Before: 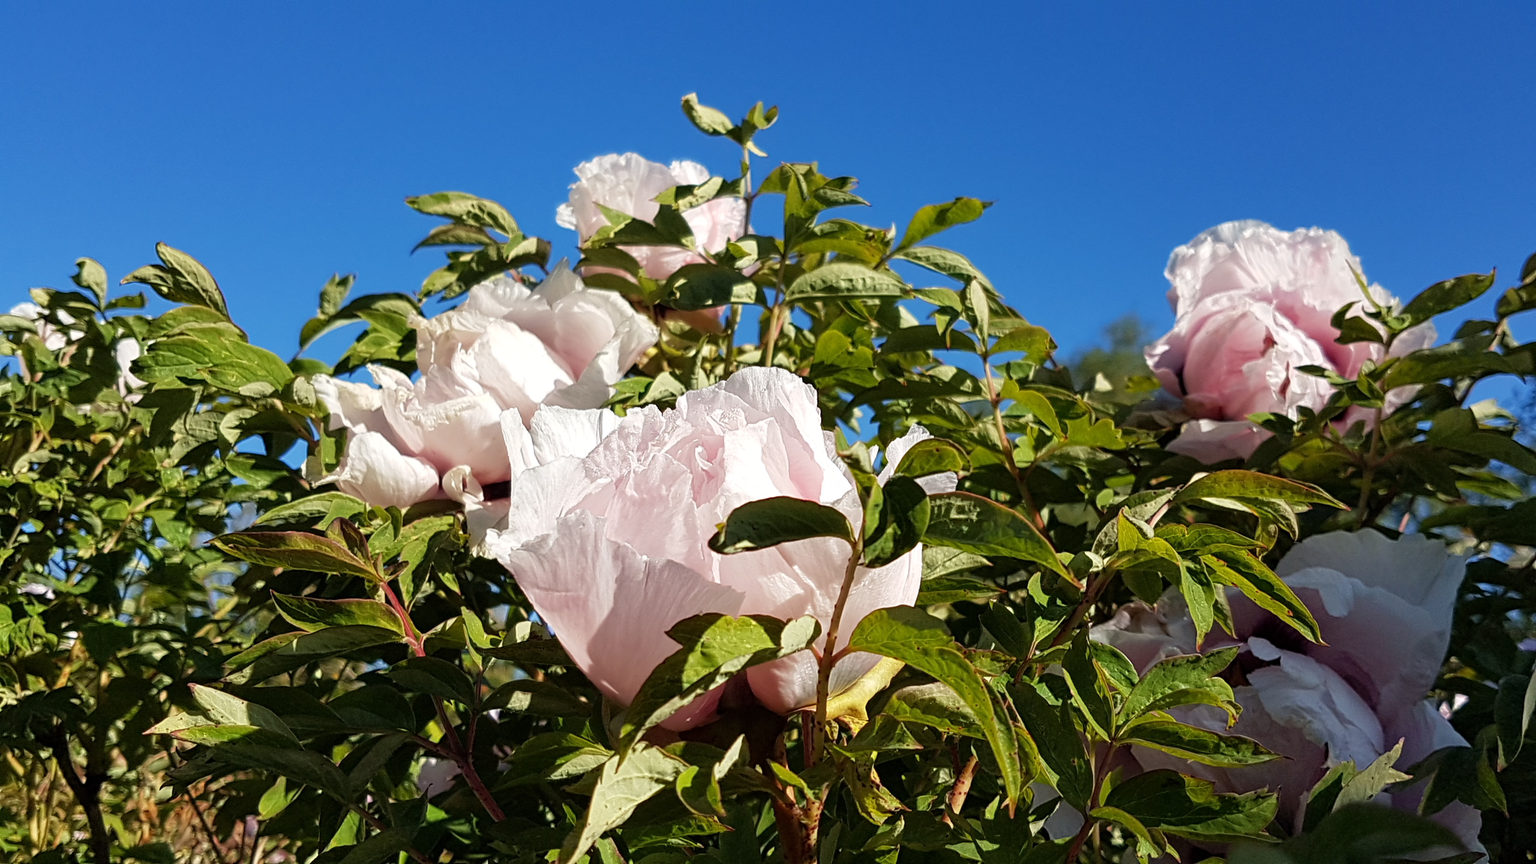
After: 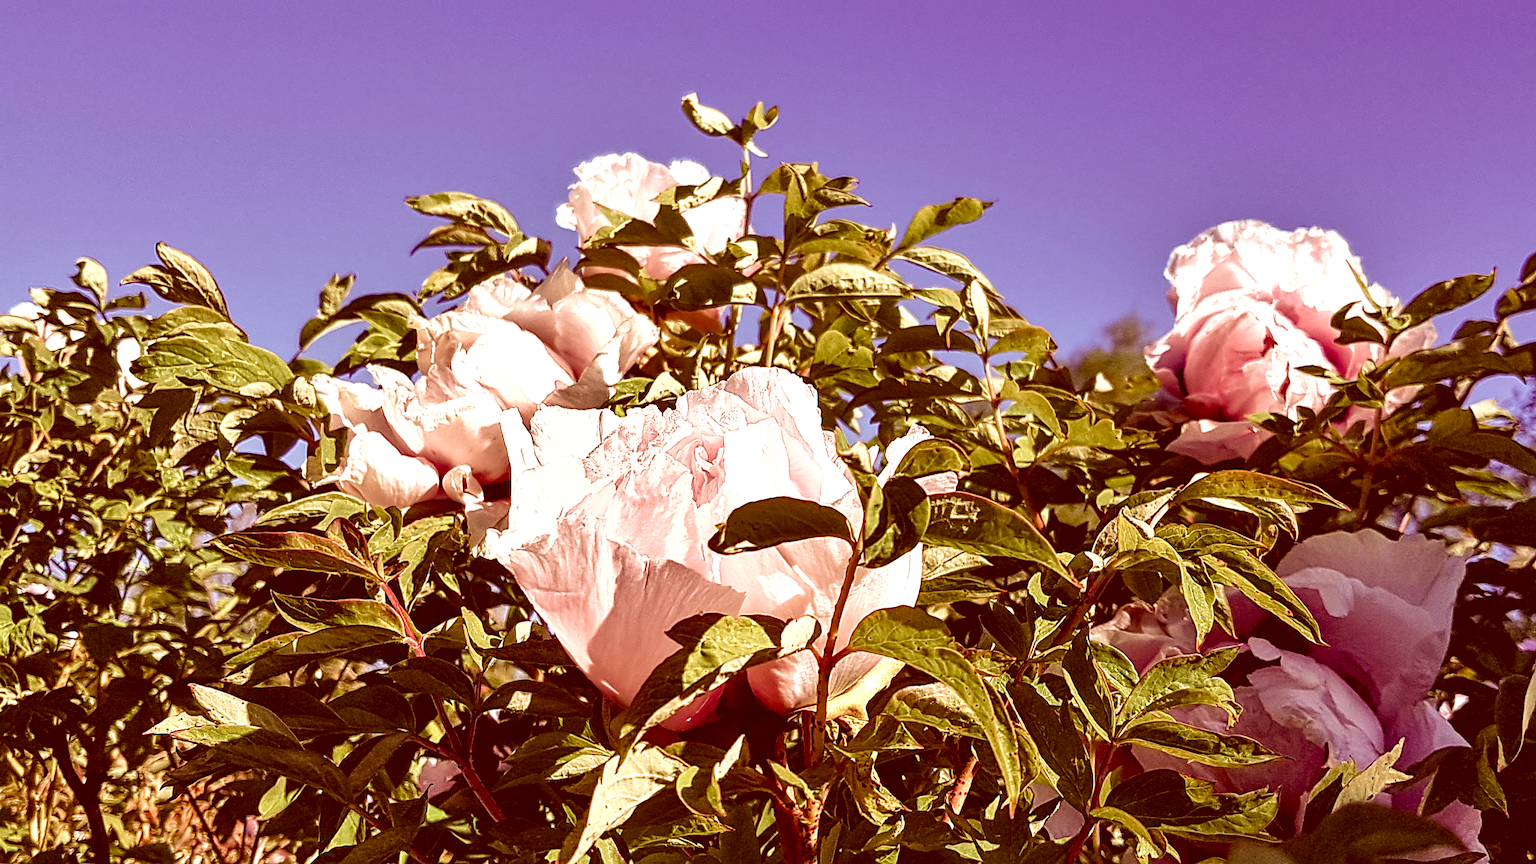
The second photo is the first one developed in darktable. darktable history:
exposure: black level correction 0, exposure 0.701 EV, compensate highlight preservation false
color balance rgb: shadows lift › luminance -21.92%, shadows lift › chroma 9.019%, shadows lift › hue 286.28°, perceptual saturation grading › global saturation 20%, perceptual saturation grading › highlights -49.649%, perceptual saturation grading › shadows 26.185%, global vibrance 20%
sharpen: on, module defaults
tone equalizer: edges refinement/feathering 500, mask exposure compensation -1.57 EV, preserve details no
shadows and highlights: shadows 40.05, highlights -52.82, low approximation 0.01, soften with gaussian
color correction: highlights a* 9.03, highlights b* 8.89, shadows a* 39.24, shadows b* 39.75, saturation 0.803
velvia: on, module defaults
local contrast: detail 130%
